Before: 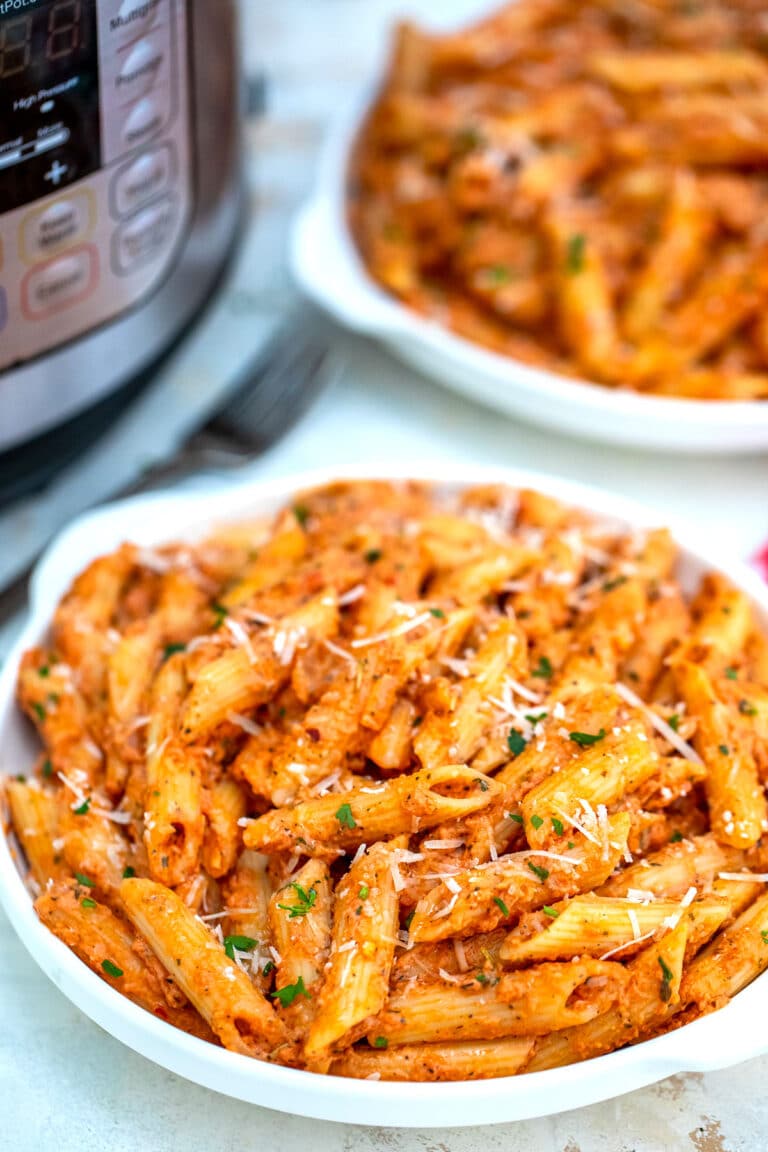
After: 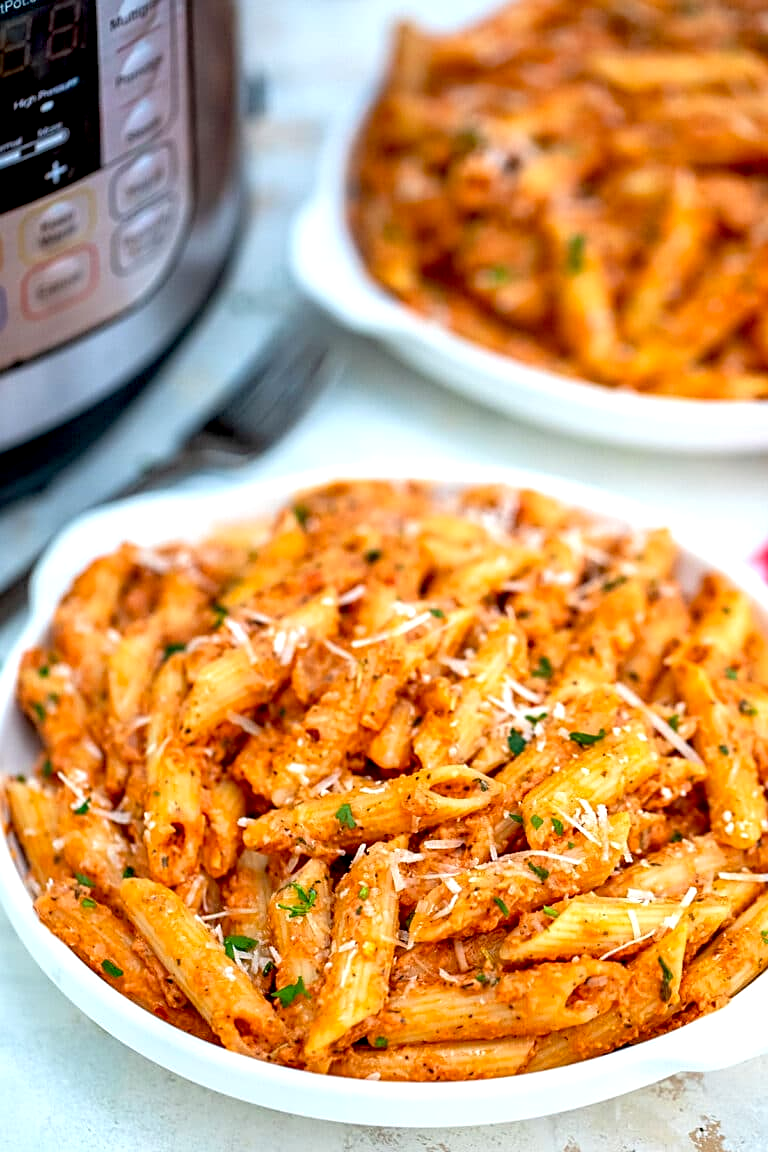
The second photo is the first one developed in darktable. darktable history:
sharpen: on, module defaults
exposure: black level correction 0.009, exposure 0.119 EV, compensate highlight preservation false
